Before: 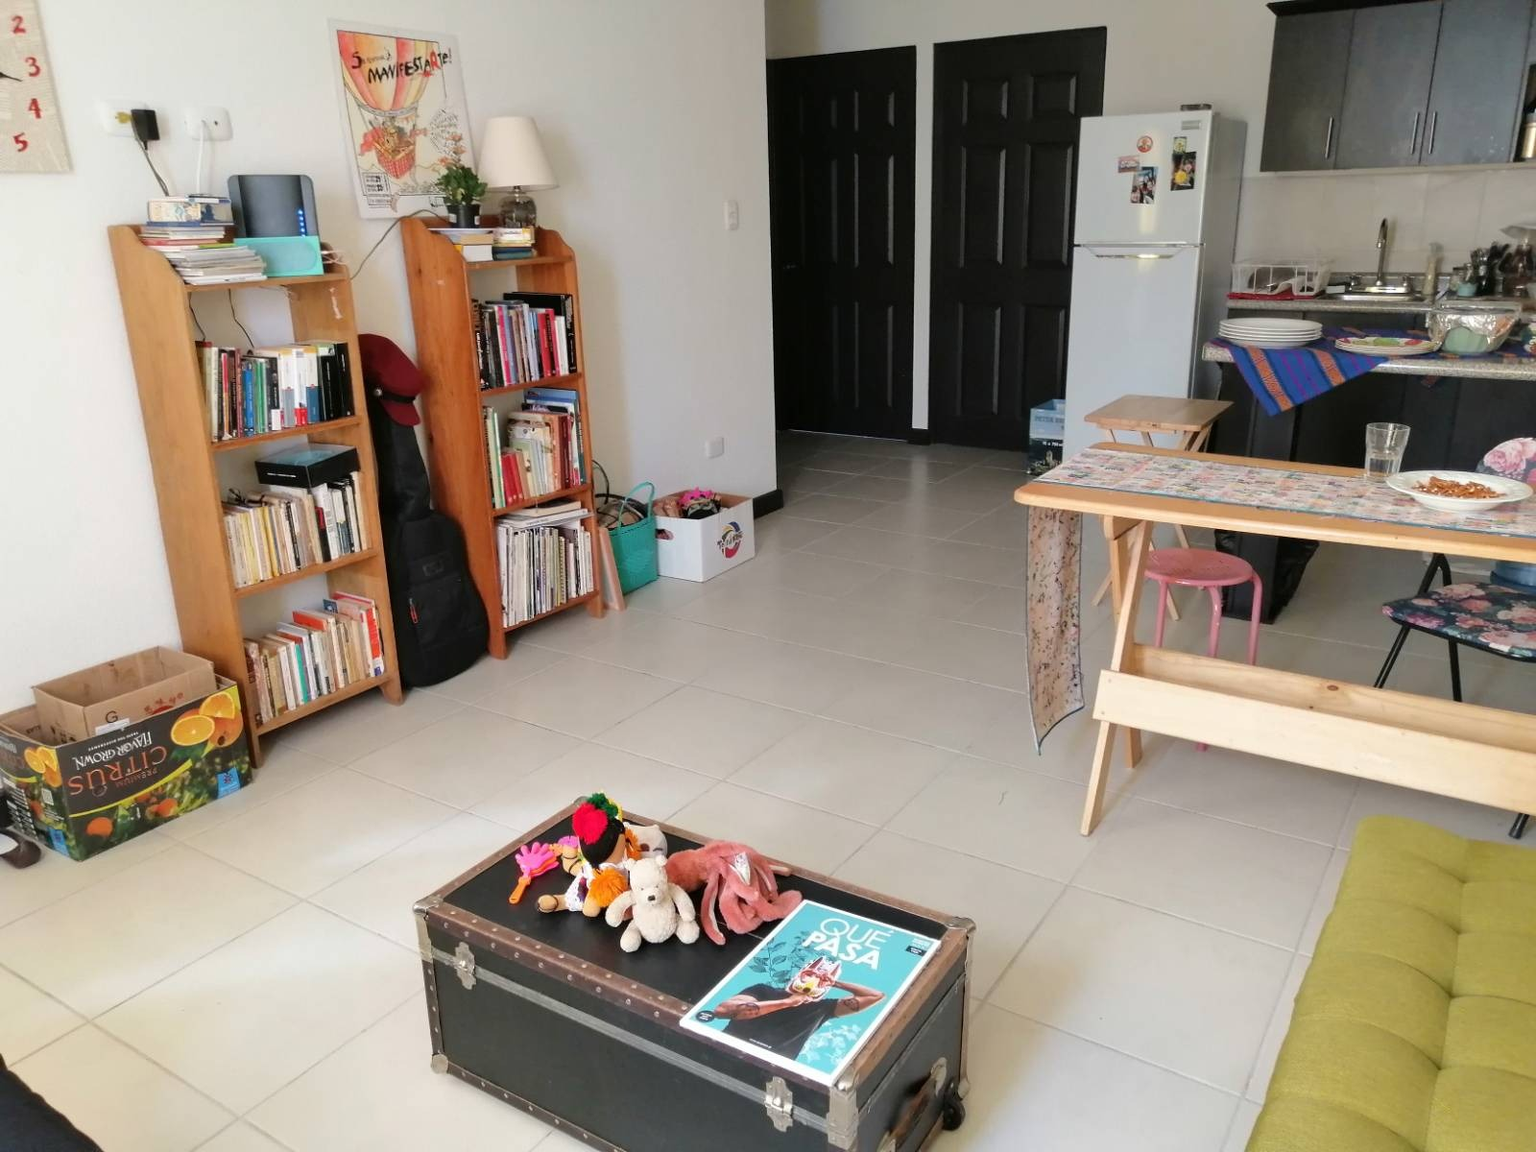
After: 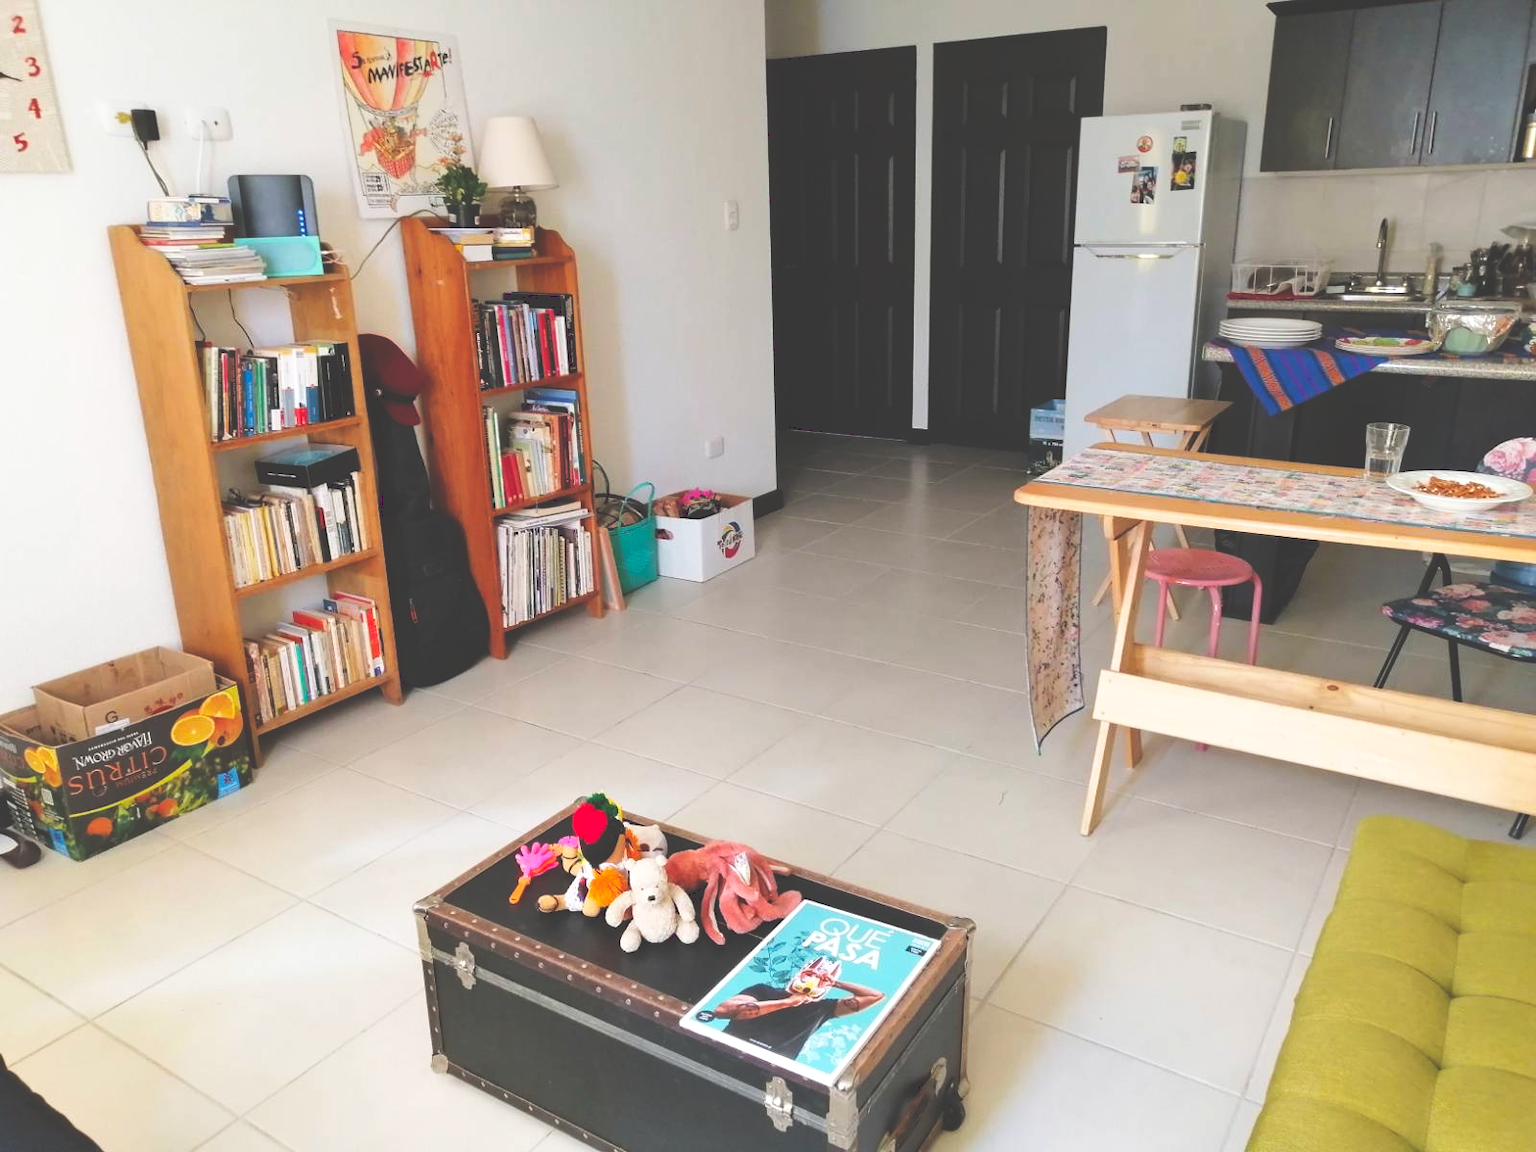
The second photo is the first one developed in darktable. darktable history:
white balance: emerald 1
tone curve: curves: ch0 [(0, 0) (0.003, 0.224) (0.011, 0.229) (0.025, 0.234) (0.044, 0.242) (0.069, 0.249) (0.1, 0.256) (0.136, 0.265) (0.177, 0.285) (0.224, 0.304) (0.277, 0.337) (0.335, 0.385) (0.399, 0.435) (0.468, 0.507) (0.543, 0.59) (0.623, 0.674) (0.709, 0.763) (0.801, 0.852) (0.898, 0.931) (1, 1)], preserve colors none
color balance: lift [1, 1, 0.999, 1.001], gamma [1, 1.003, 1.005, 0.995], gain [1, 0.992, 0.988, 1.012], contrast 5%, output saturation 110%
